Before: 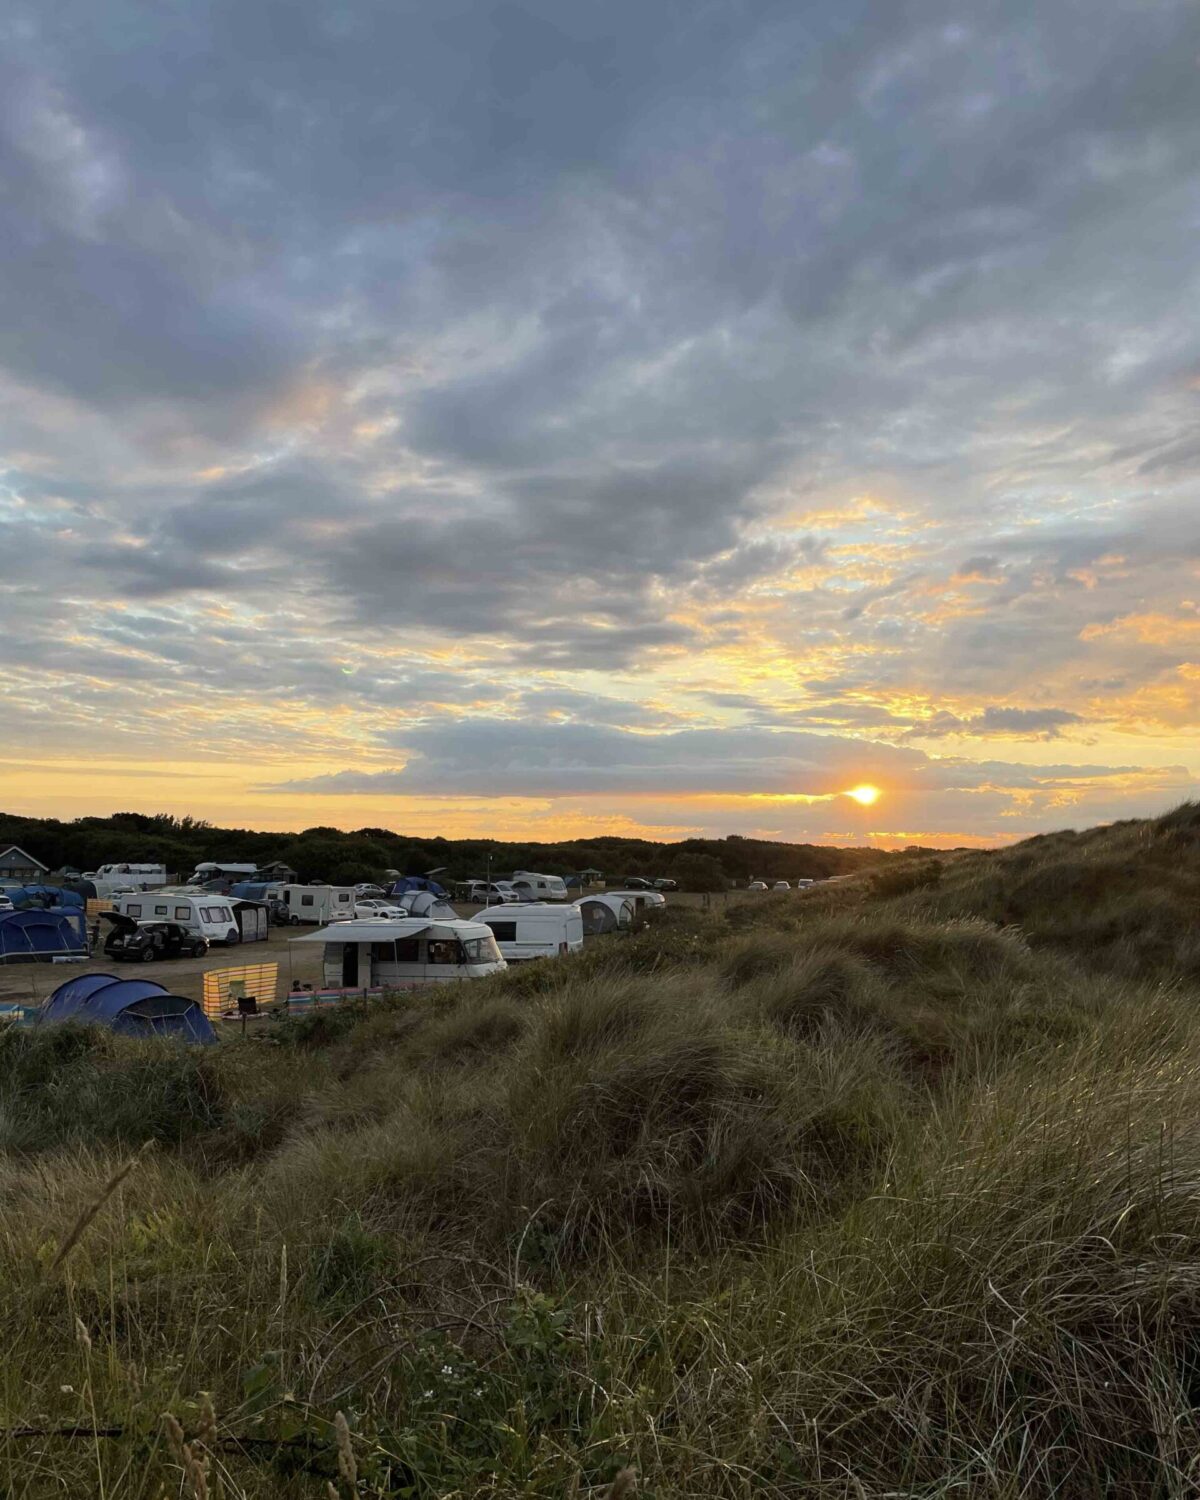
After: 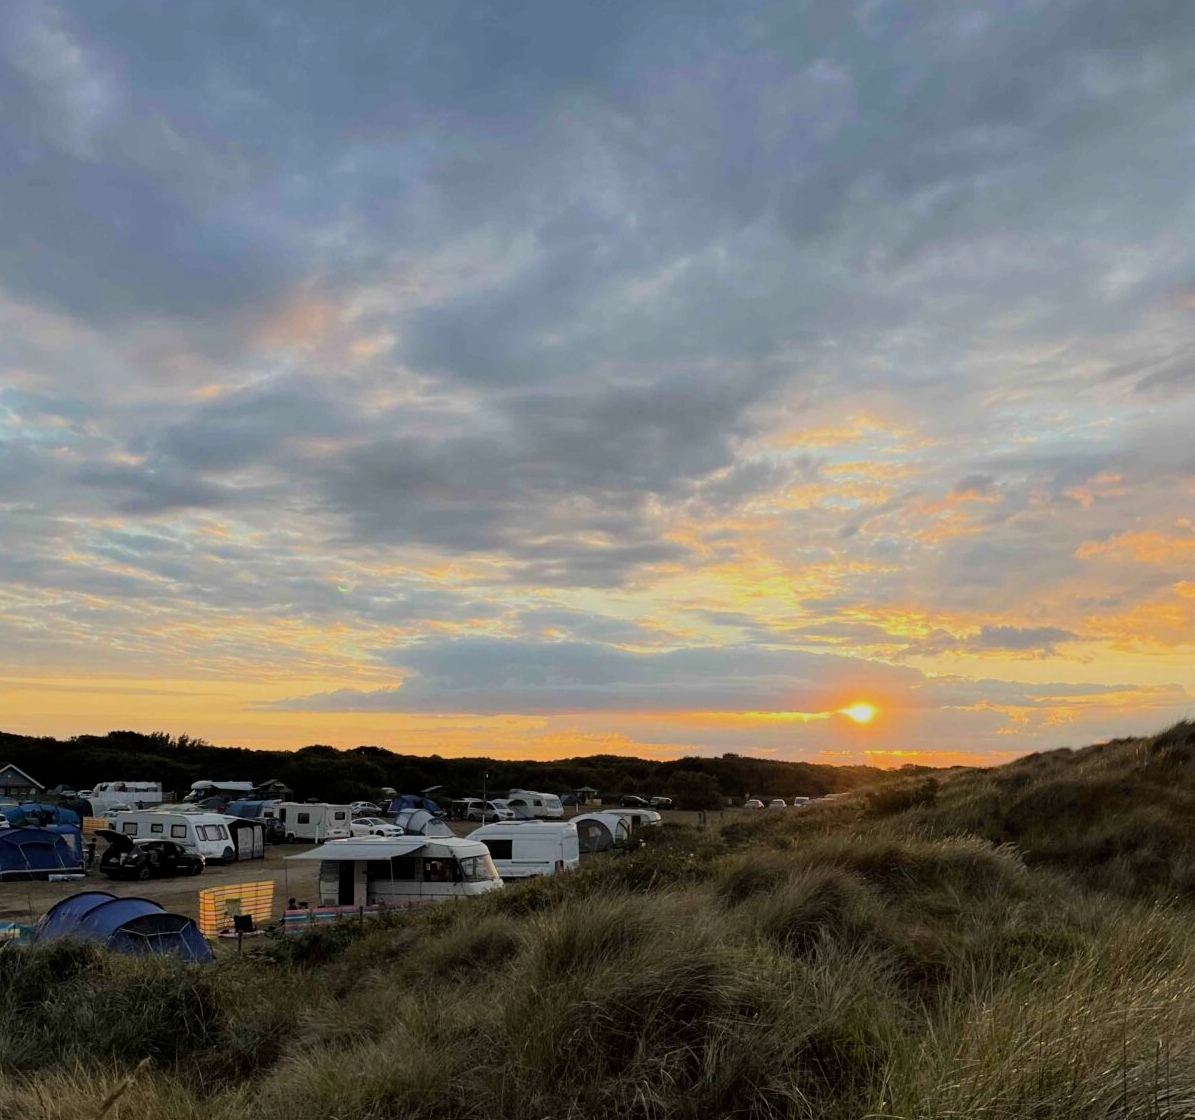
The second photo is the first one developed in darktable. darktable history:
filmic rgb: black relative exposure -7.82 EV, white relative exposure 4.29 EV, hardness 3.86, color science v6 (2022)
crop: left 0.387%, top 5.469%, bottom 19.809%
